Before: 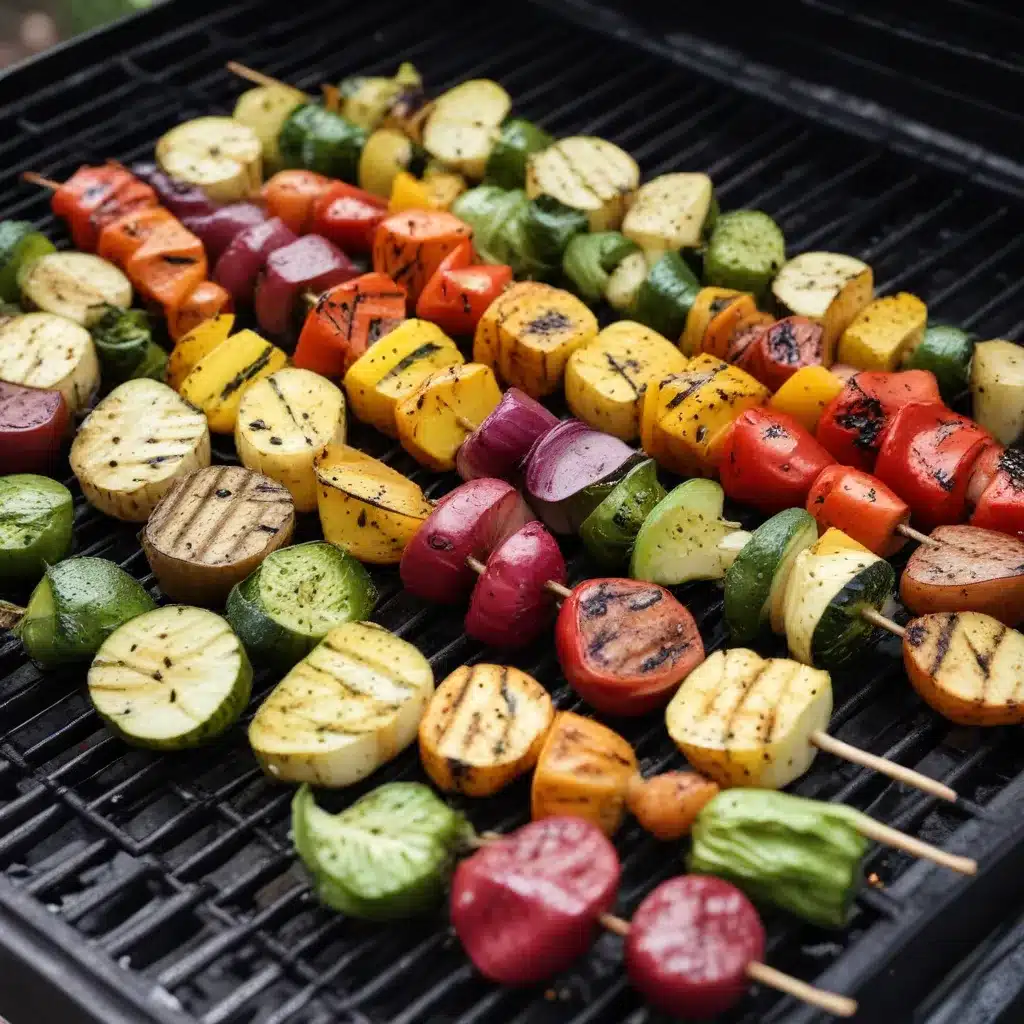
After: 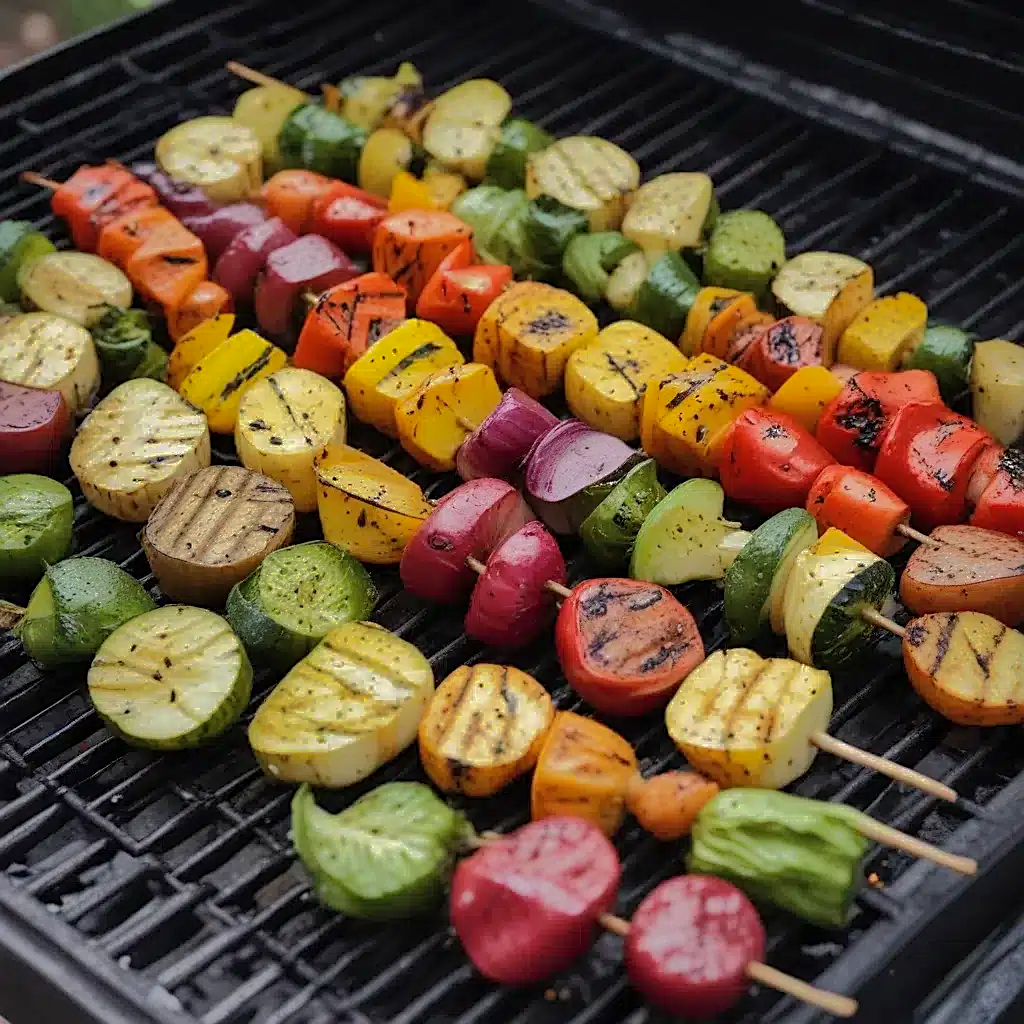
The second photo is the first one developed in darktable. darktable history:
shadows and highlights: shadows 38.43, highlights -74.54
sharpen: on, module defaults
